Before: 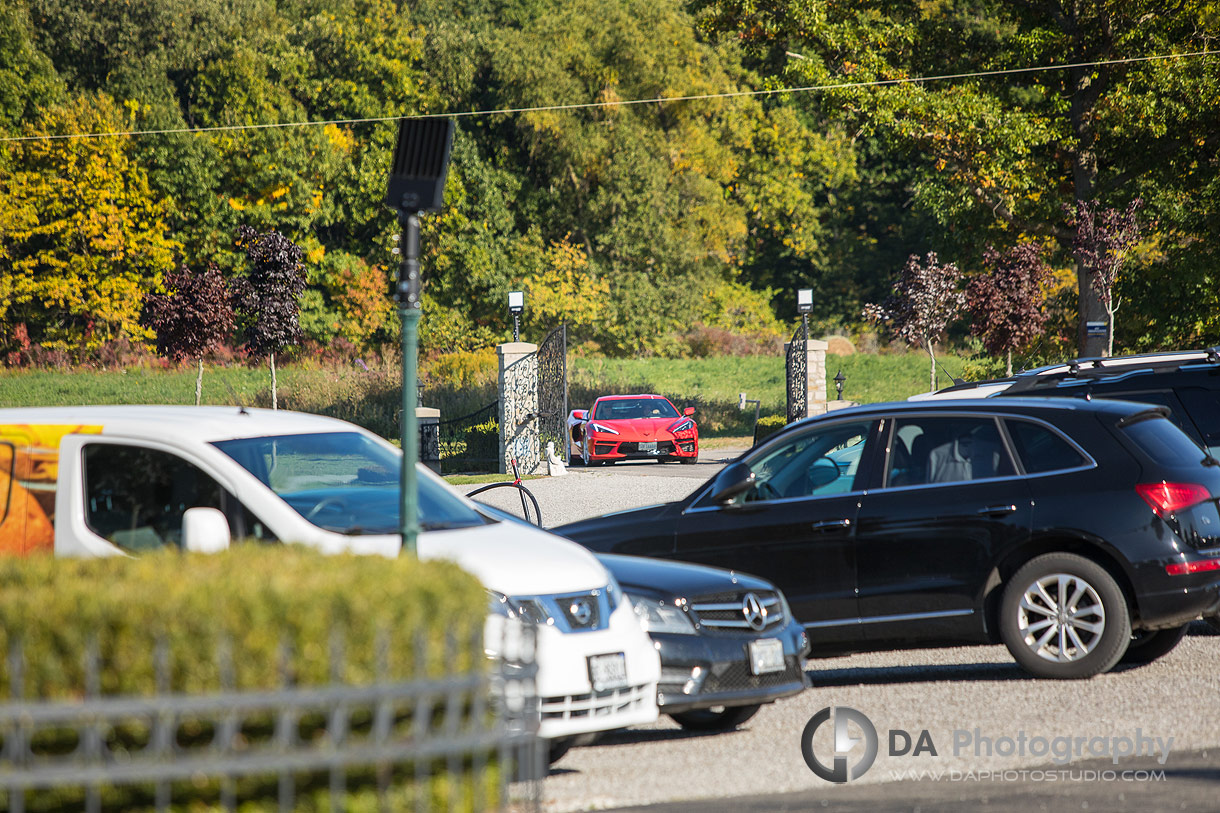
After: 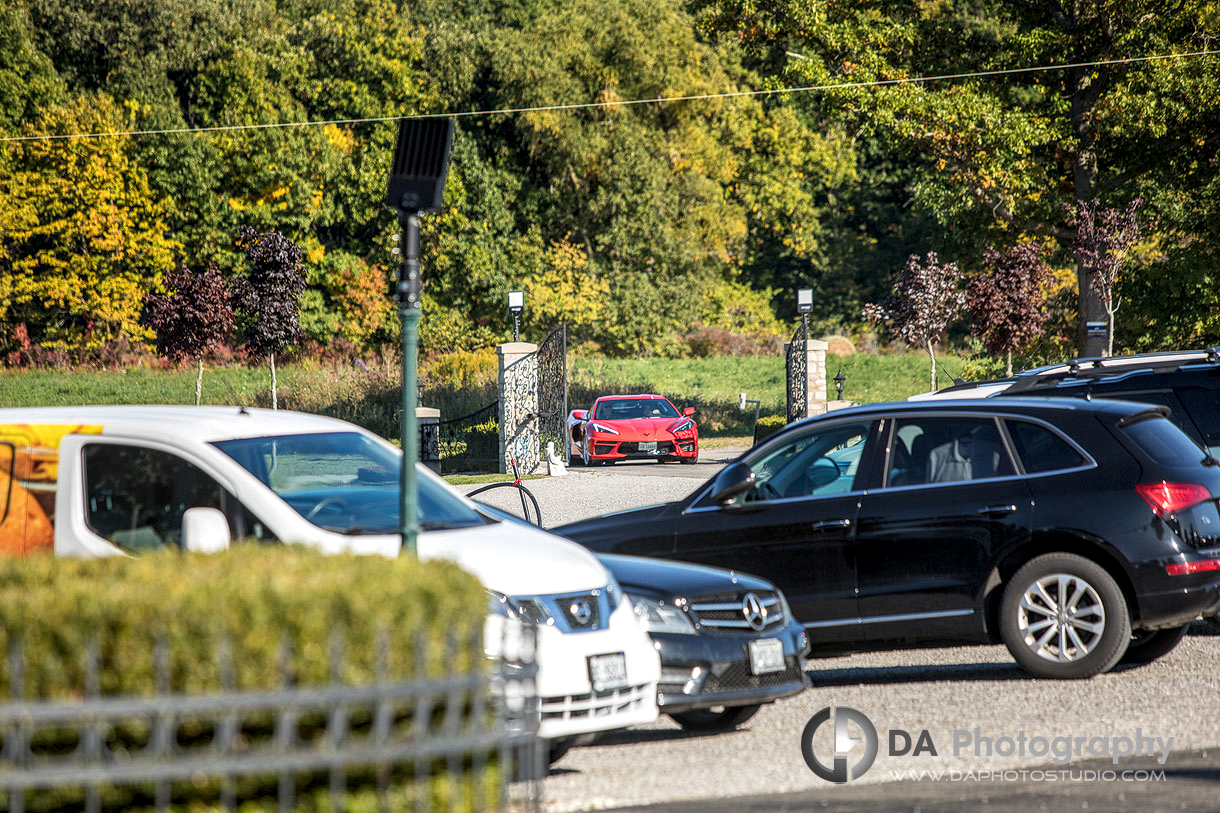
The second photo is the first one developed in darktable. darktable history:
local contrast: detail 142%
base curve: preserve colors none
